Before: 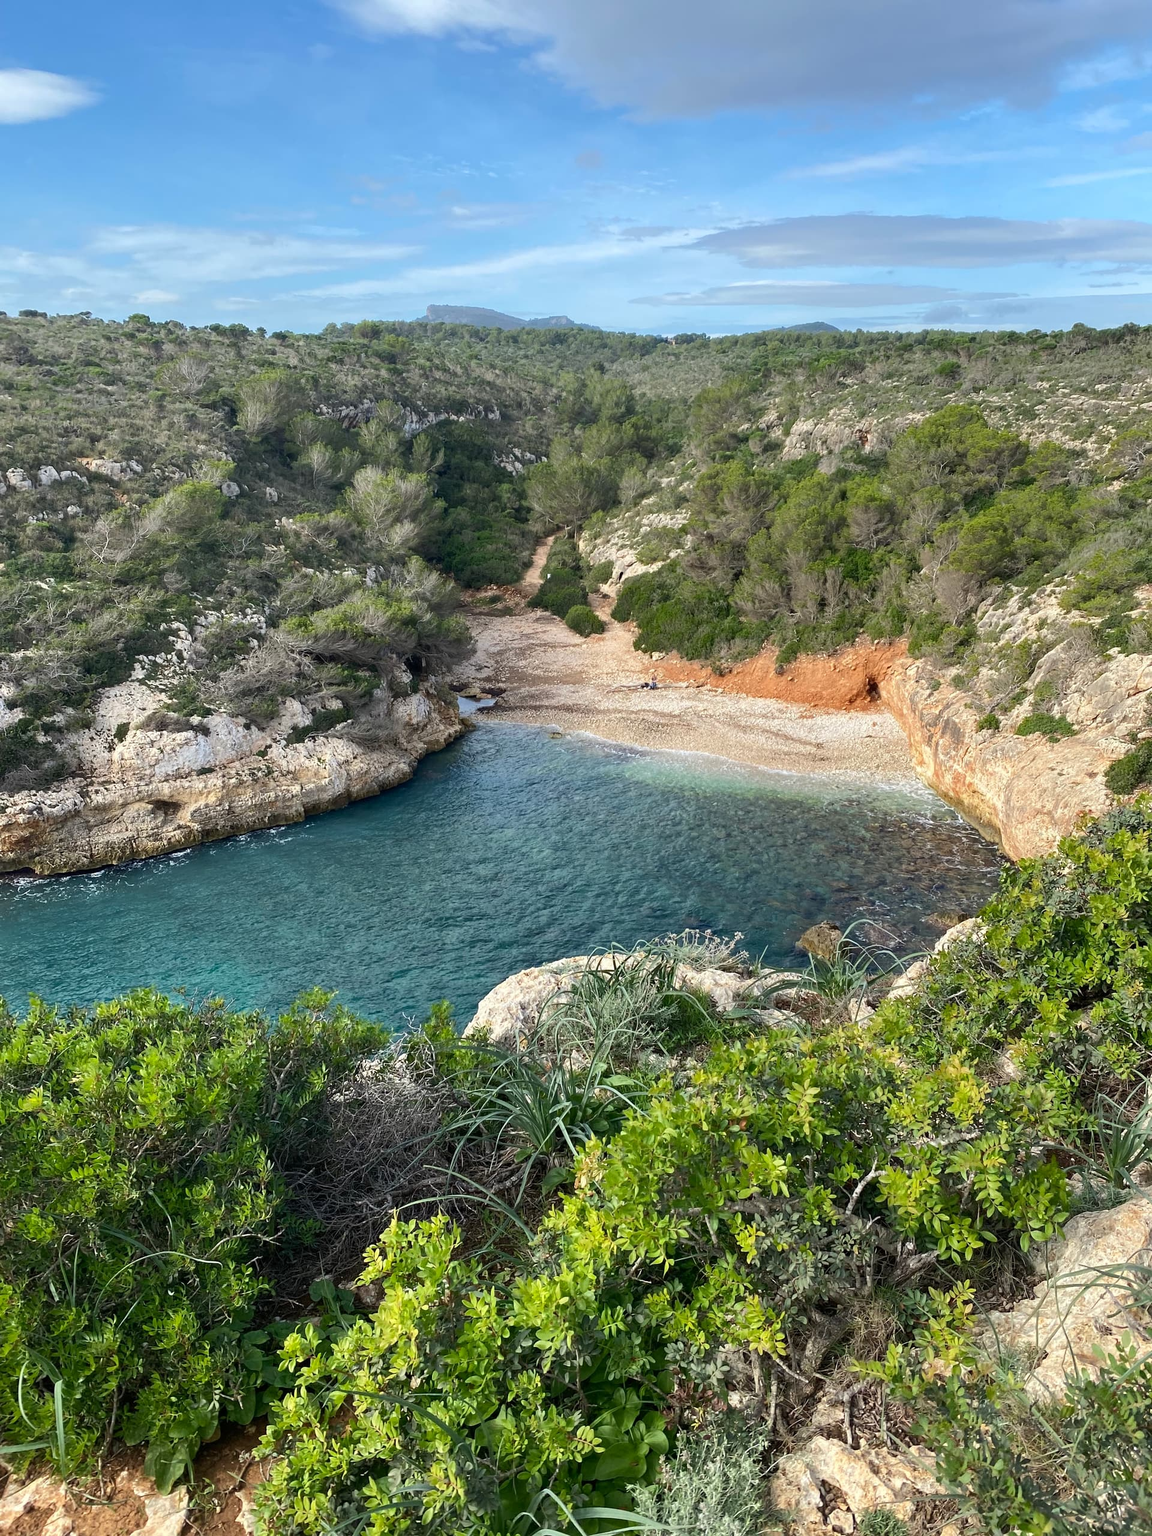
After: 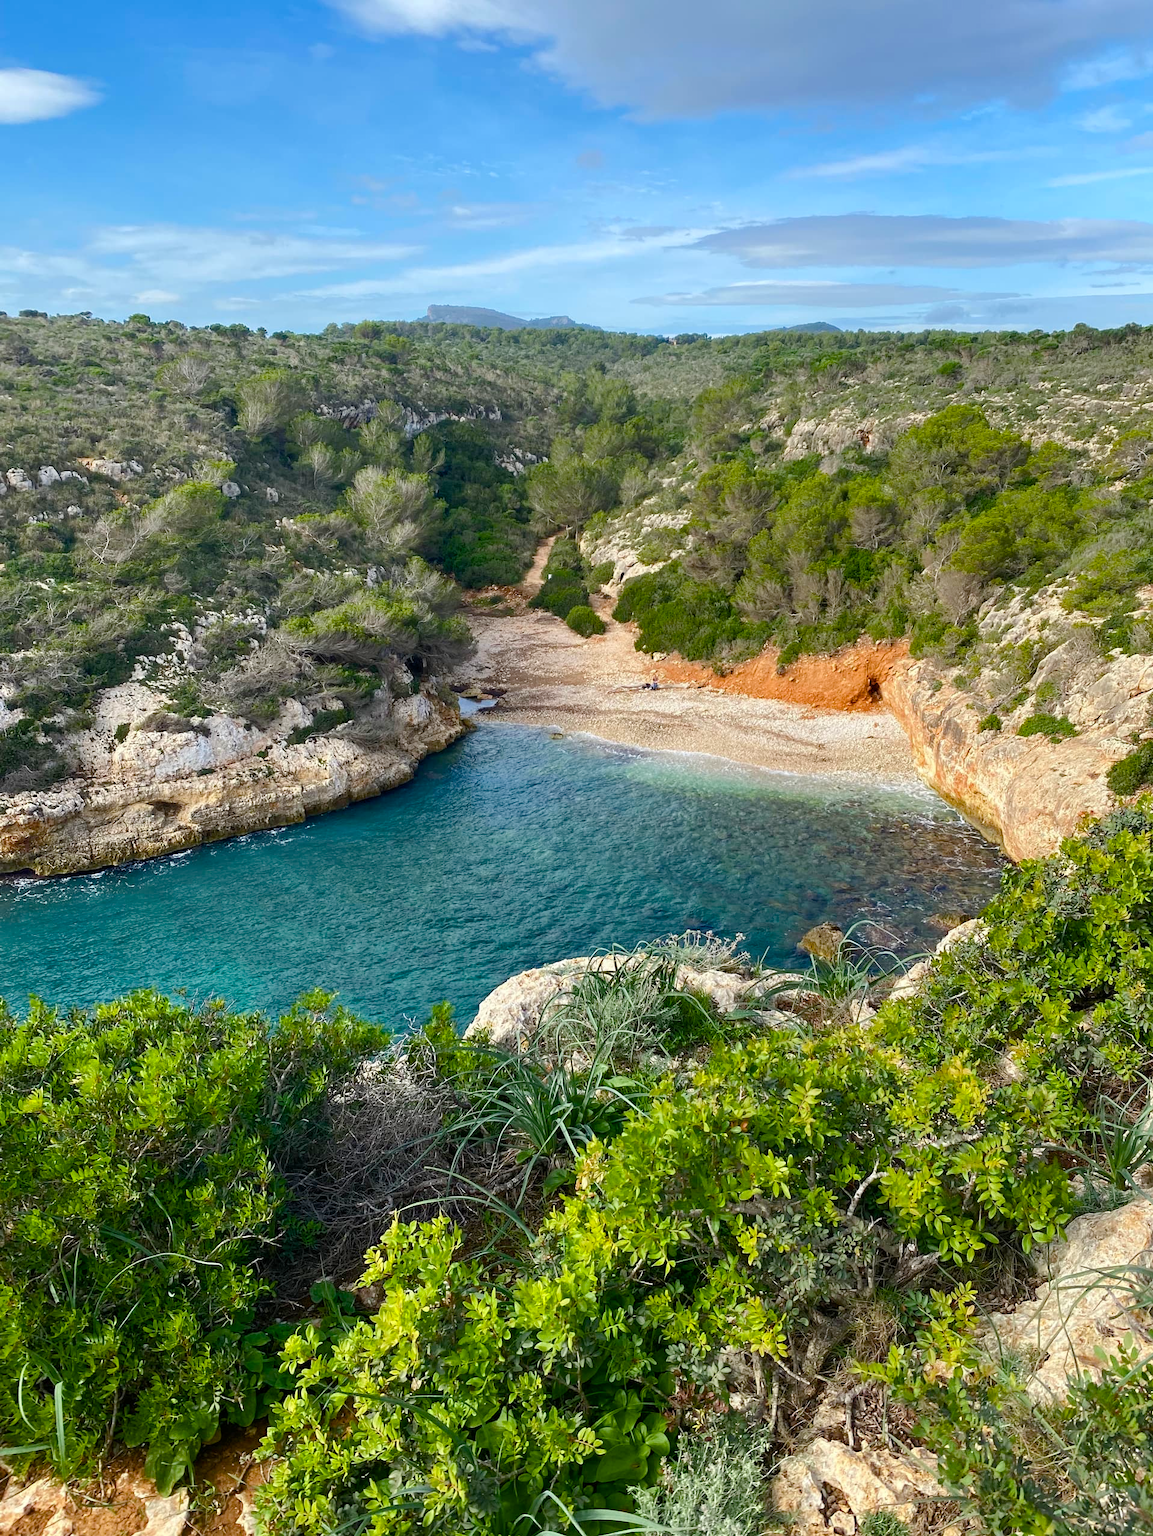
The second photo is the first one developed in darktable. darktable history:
color balance rgb: perceptual saturation grading › global saturation 35%, perceptual saturation grading › highlights -25%, perceptual saturation grading › shadows 50%
crop: top 0.05%, bottom 0.098%
